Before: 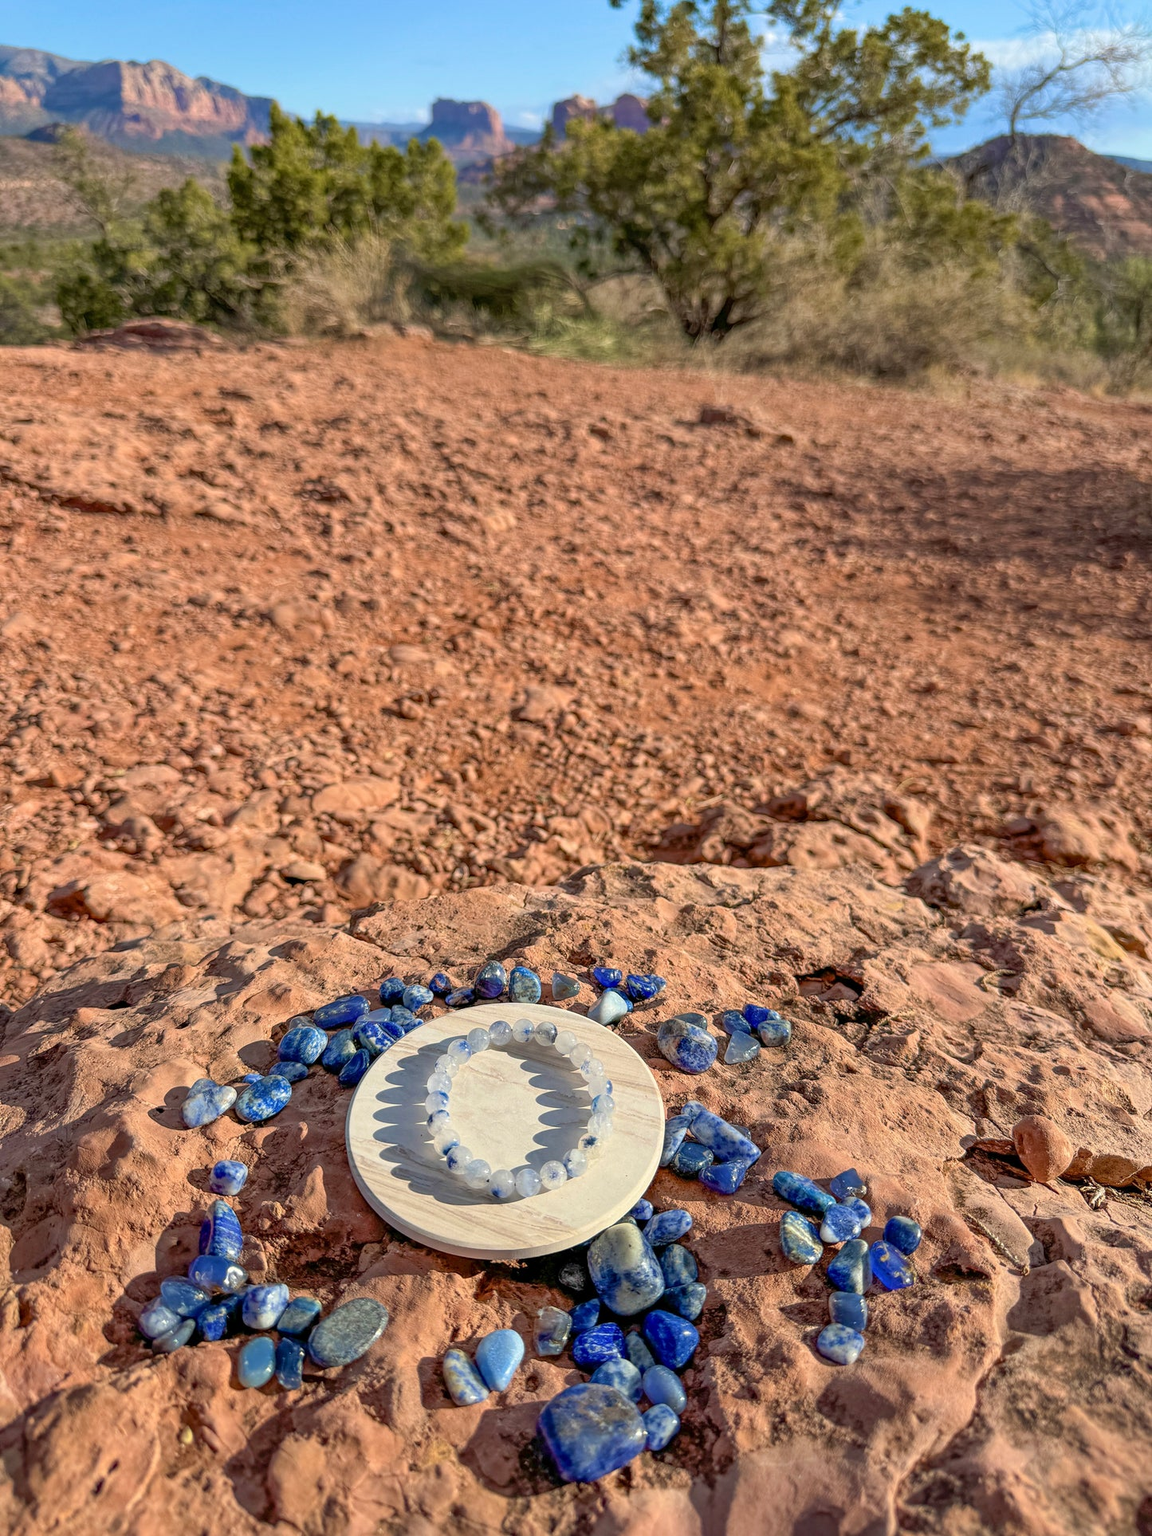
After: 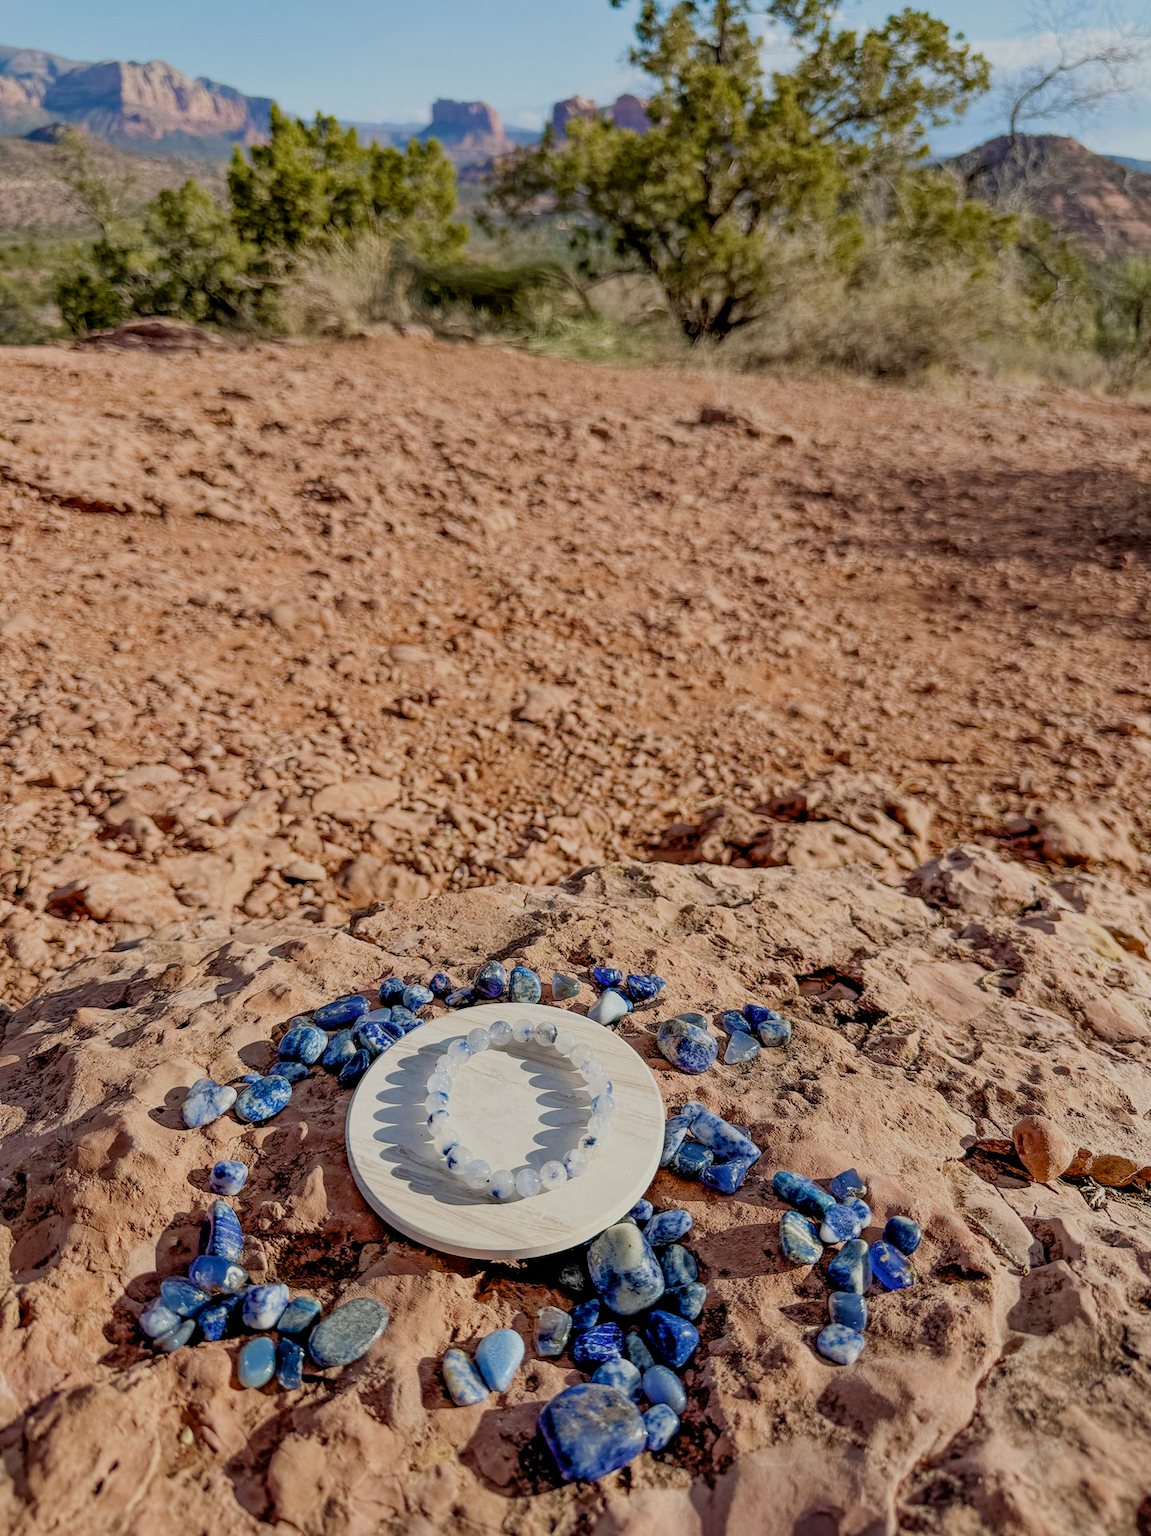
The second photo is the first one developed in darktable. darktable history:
contrast brightness saturation: saturation -0.061
filmic rgb: black relative exposure -7.23 EV, white relative exposure 5.34 EV, hardness 3.03, preserve chrominance no, color science v4 (2020), contrast in shadows soft
tone equalizer: on, module defaults
